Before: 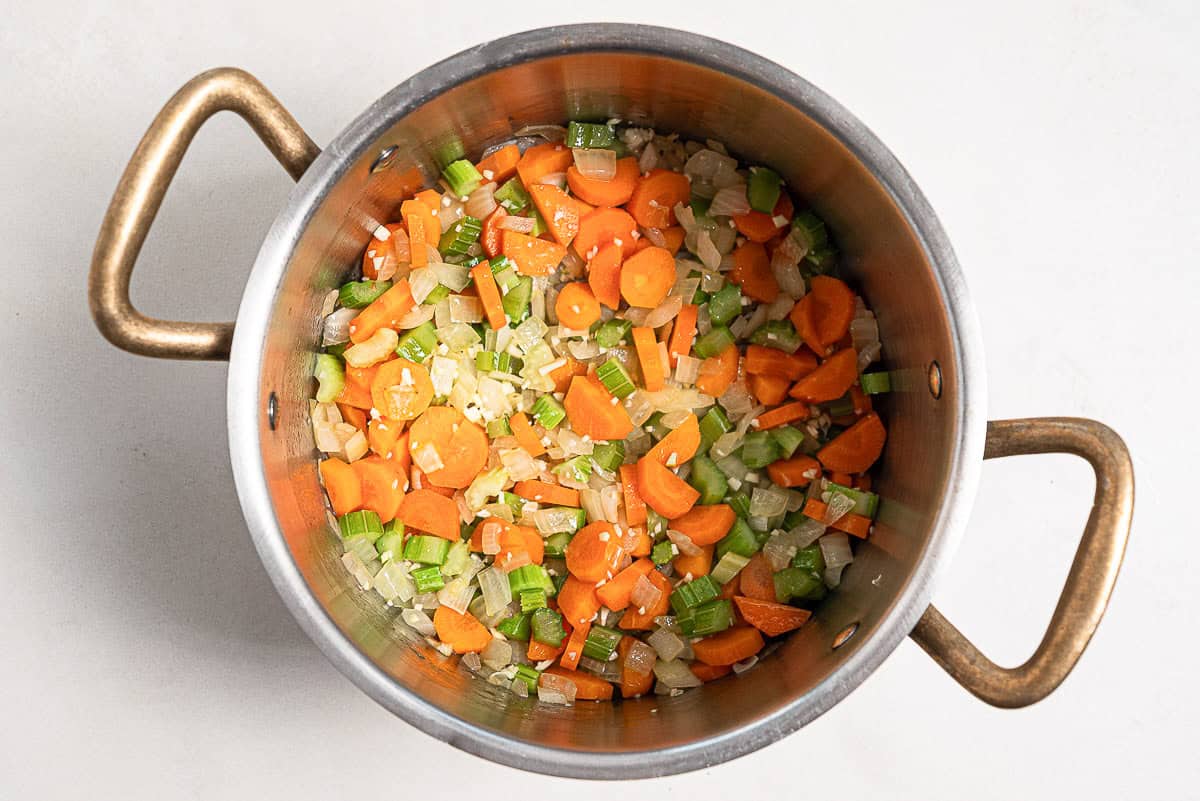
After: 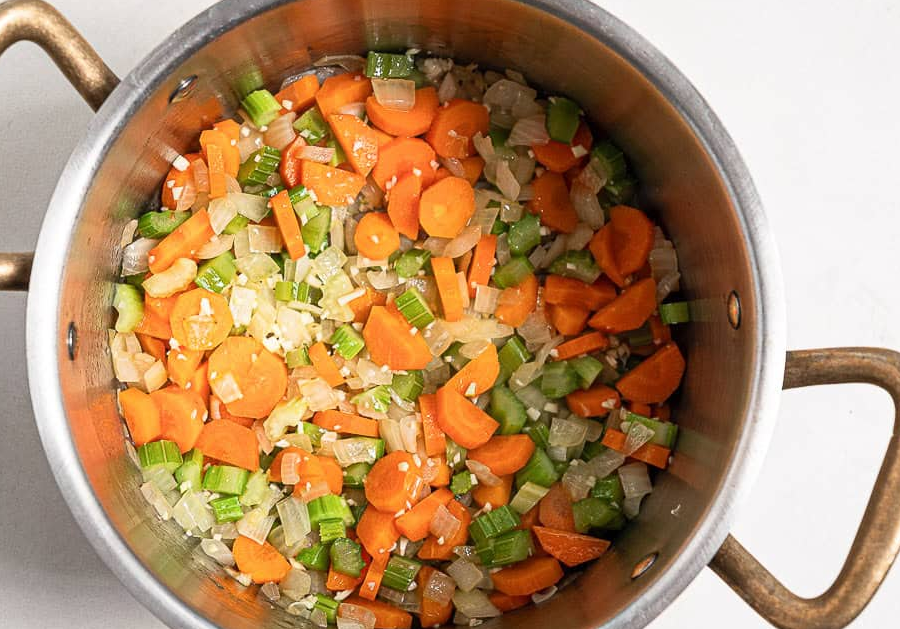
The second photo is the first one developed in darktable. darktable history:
crop: left 16.76%, top 8.779%, right 8.165%, bottom 12.64%
